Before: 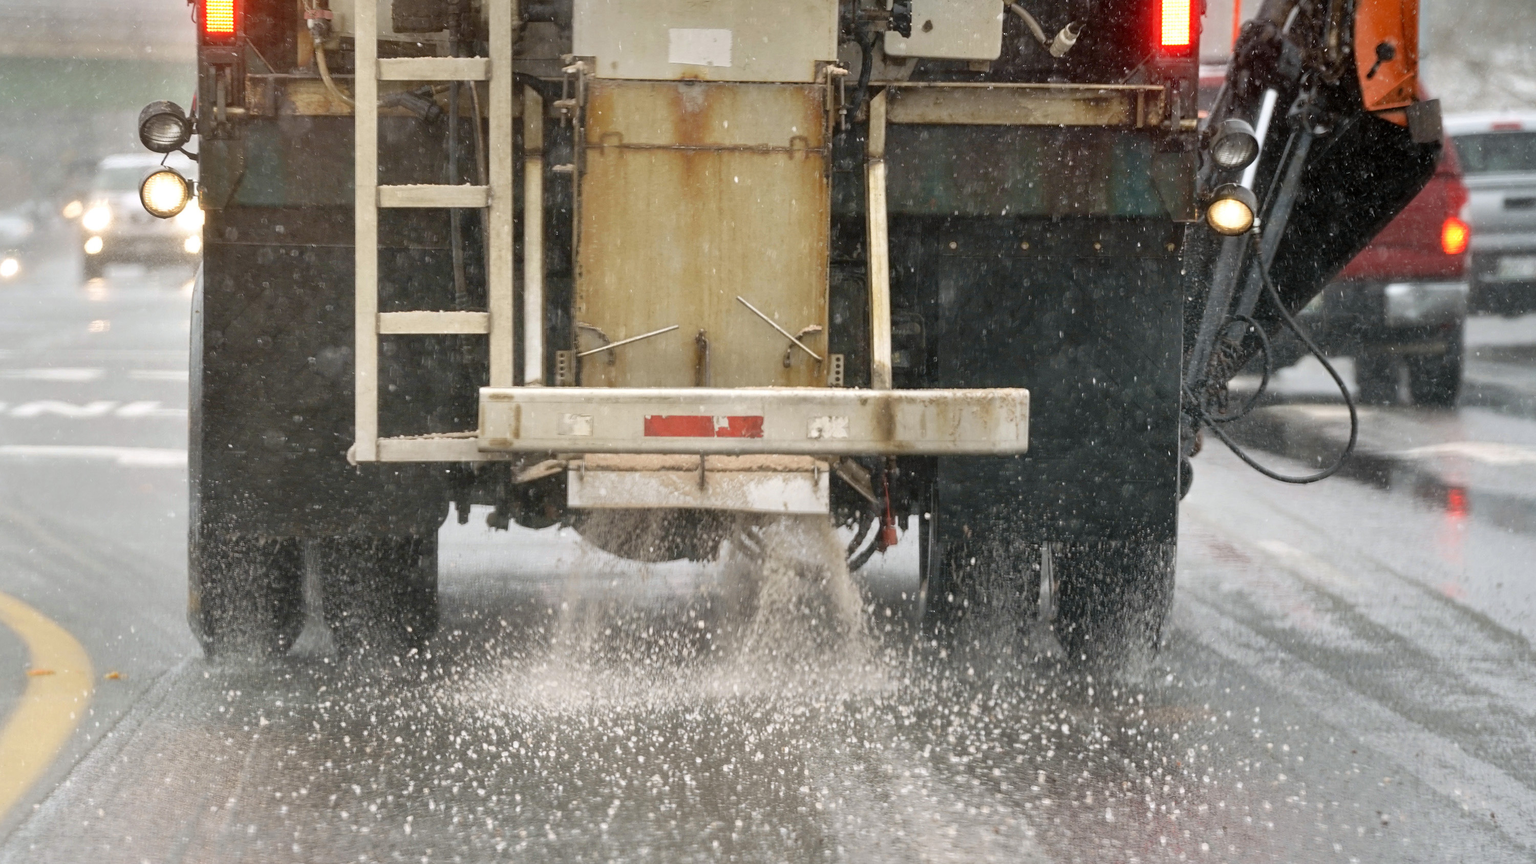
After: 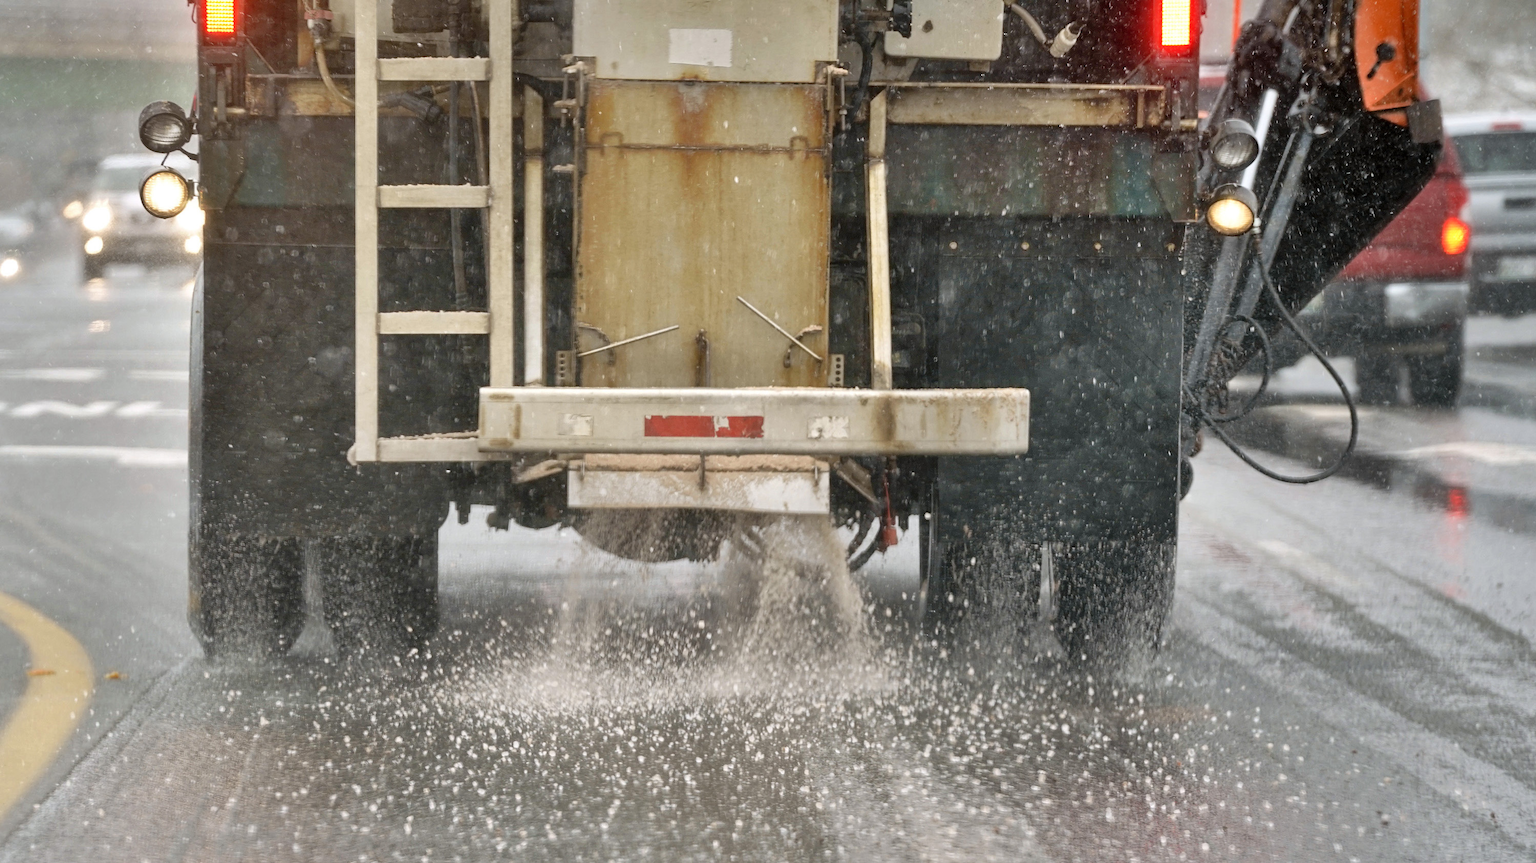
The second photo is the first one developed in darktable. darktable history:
shadows and highlights: shadows 60.16, shadows color adjustment 99.14%, highlights color adjustment 0.618%, soften with gaussian
